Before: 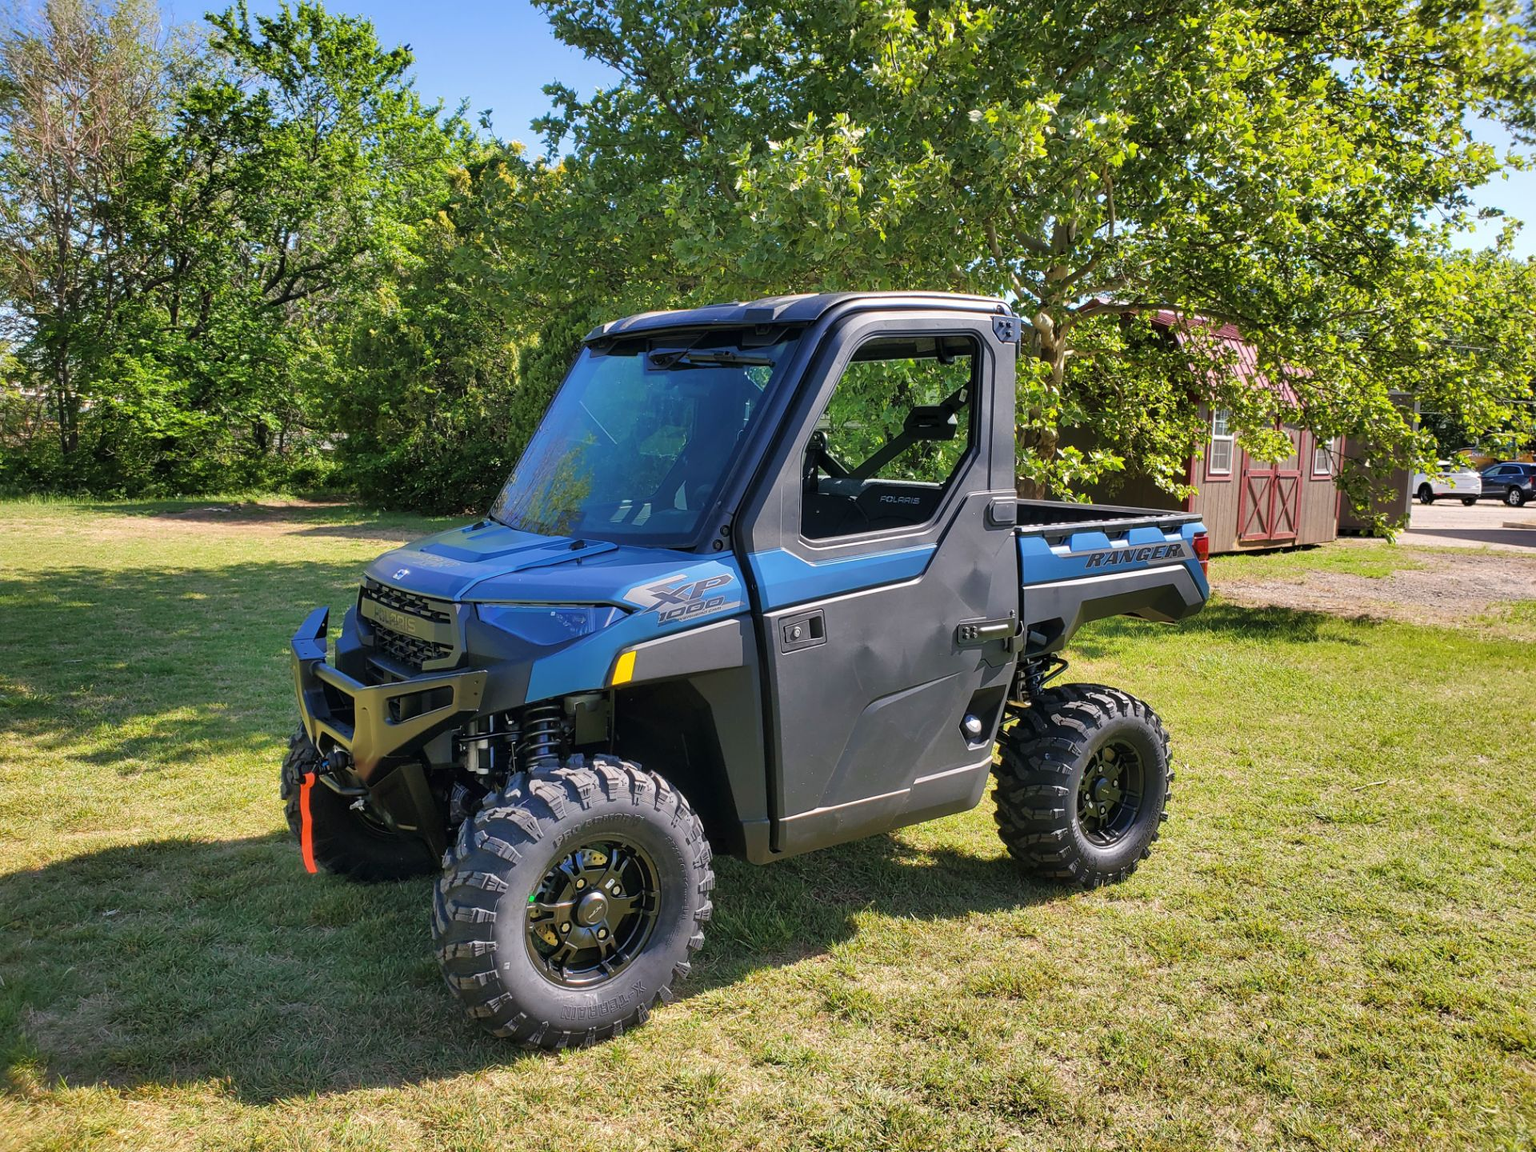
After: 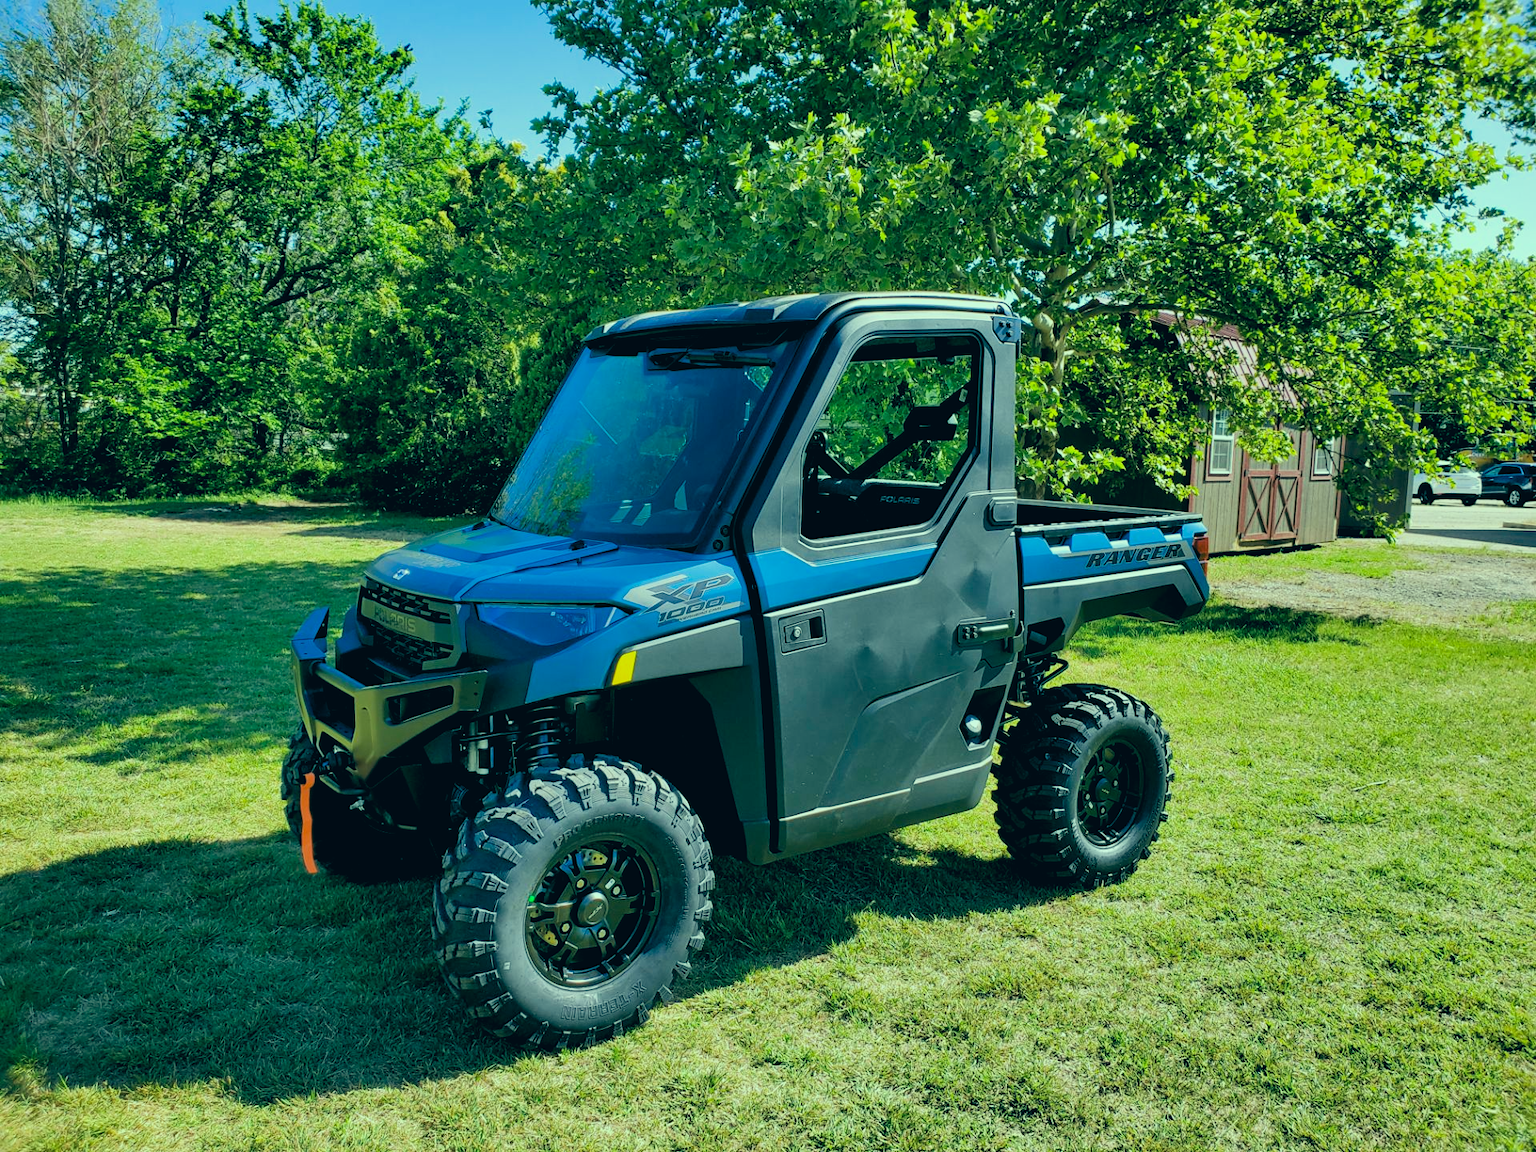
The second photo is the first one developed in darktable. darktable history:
color correction: highlights a* -20.04, highlights b* 9.8, shadows a* -19.78, shadows b* -11.08
levels: white 99.99%, levels [0.031, 0.5, 0.969]
filmic rgb: middle gray luminance 9.08%, black relative exposure -10.61 EV, white relative exposure 3.45 EV, target black luminance 0%, hardness 6, latitude 59.57%, contrast 1.086, highlights saturation mix 4.03%, shadows ↔ highlights balance 28.38%, contrast in shadows safe
tone equalizer: edges refinement/feathering 500, mask exposure compensation -1.57 EV, preserve details no
haze removal: strength 0.102, compatibility mode true, adaptive false
